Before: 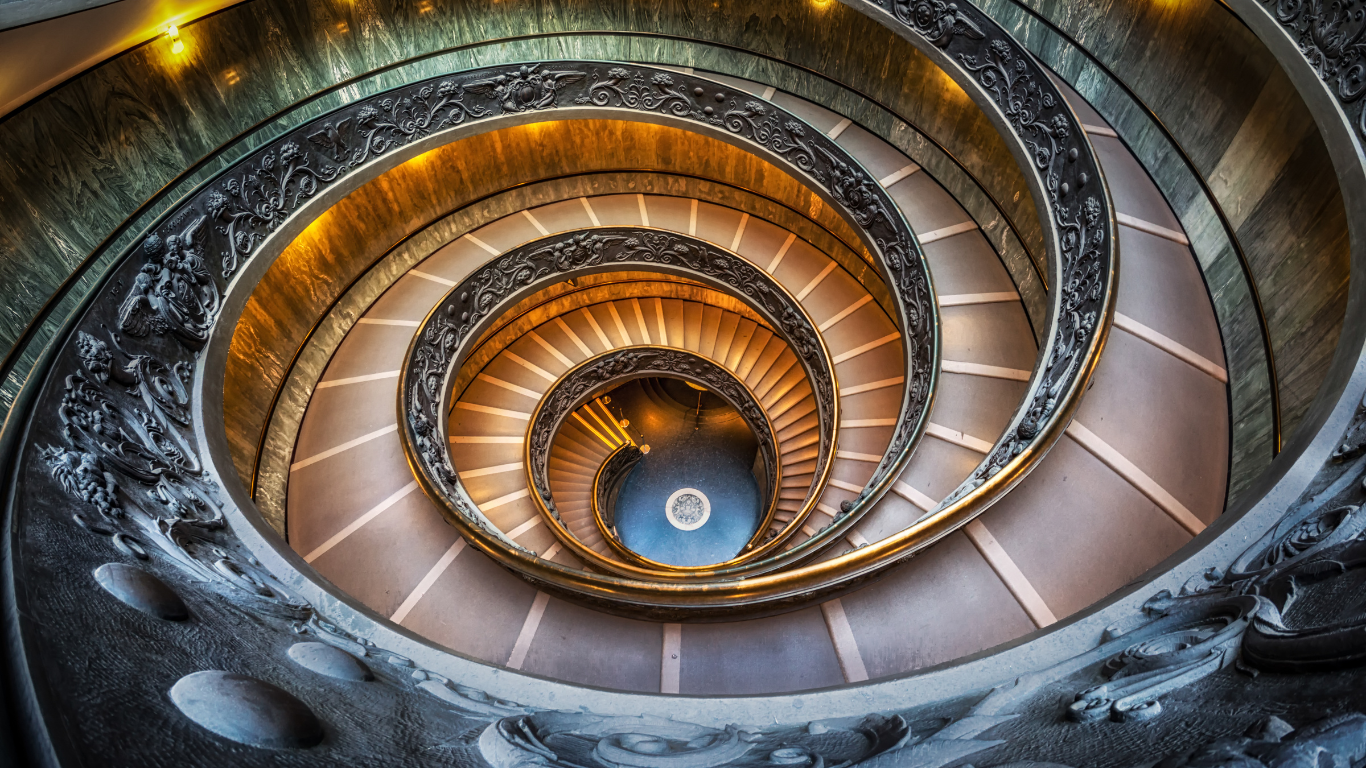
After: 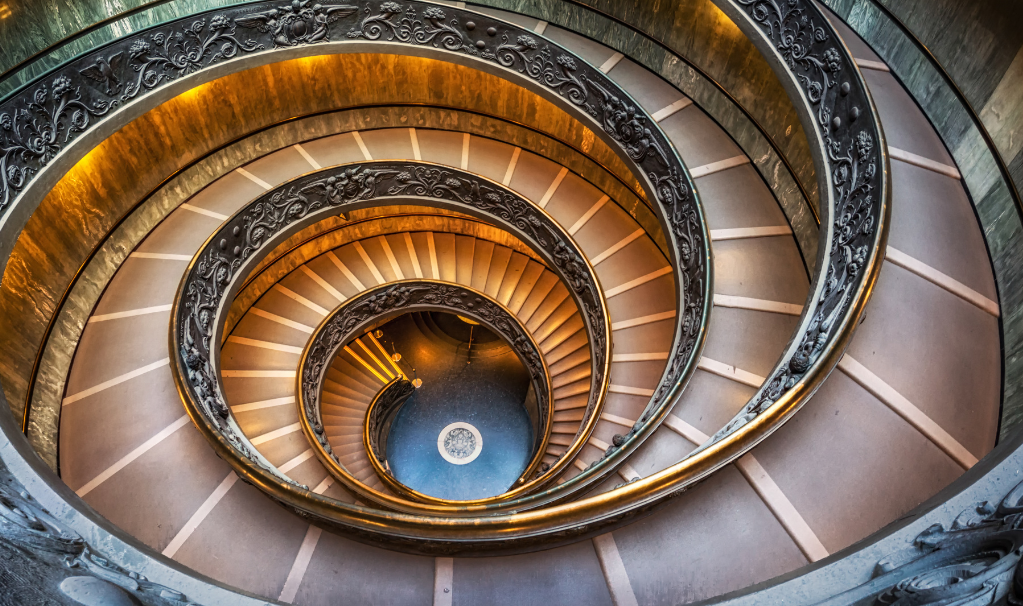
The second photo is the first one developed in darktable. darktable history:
crop: left 16.737%, top 8.602%, right 8.35%, bottom 12.441%
